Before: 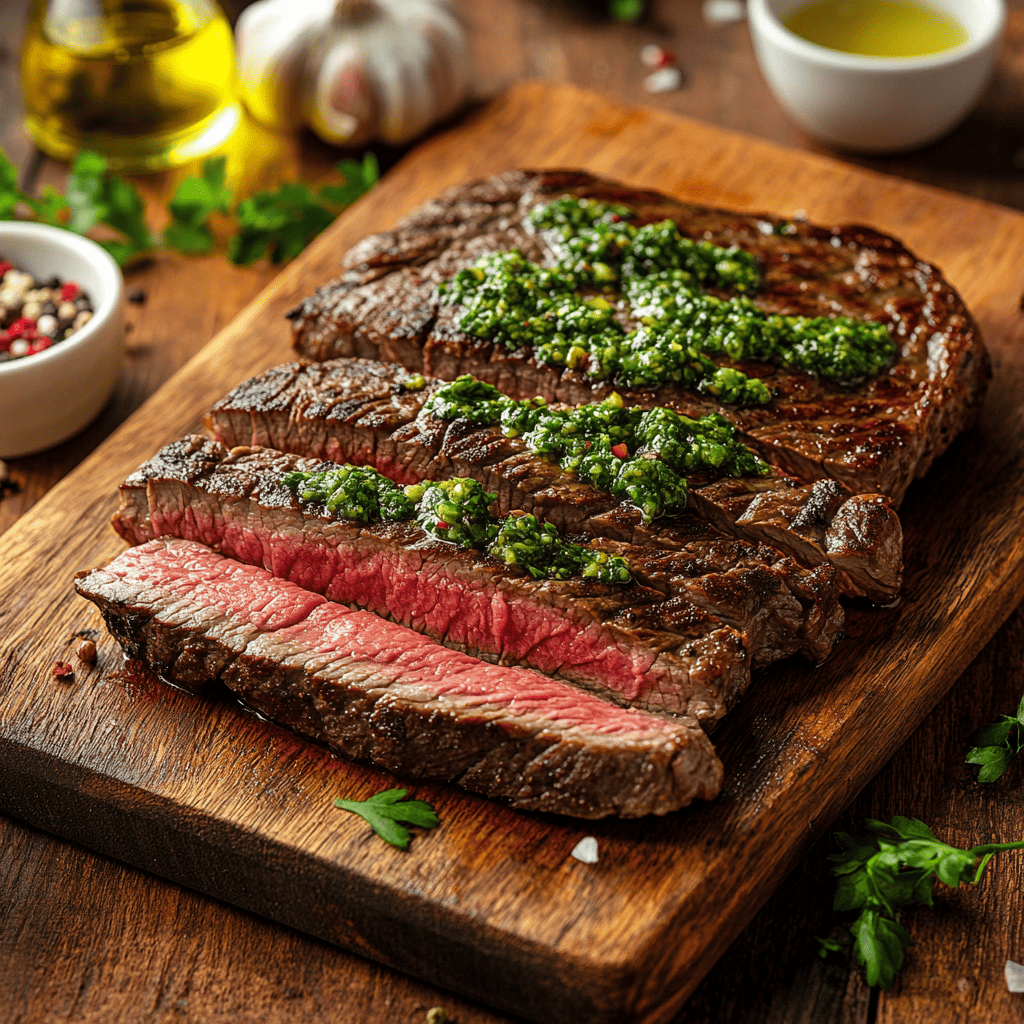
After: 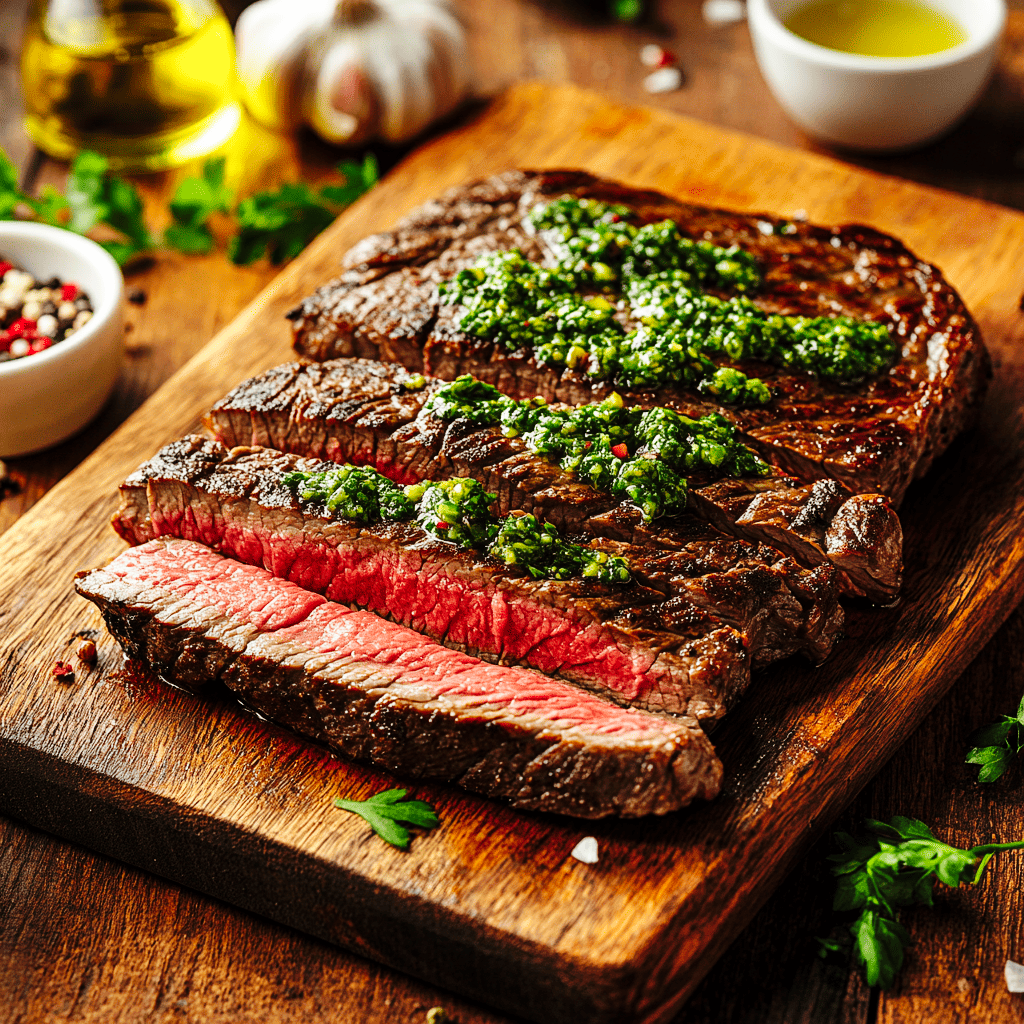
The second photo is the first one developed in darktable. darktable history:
base curve: curves: ch0 [(0, 0) (0.036, 0.025) (0.121, 0.166) (0.206, 0.329) (0.605, 0.79) (1, 1)], preserve colors none
shadows and highlights: radius 127.68, shadows 30.42, highlights -30.73, low approximation 0.01, soften with gaussian
